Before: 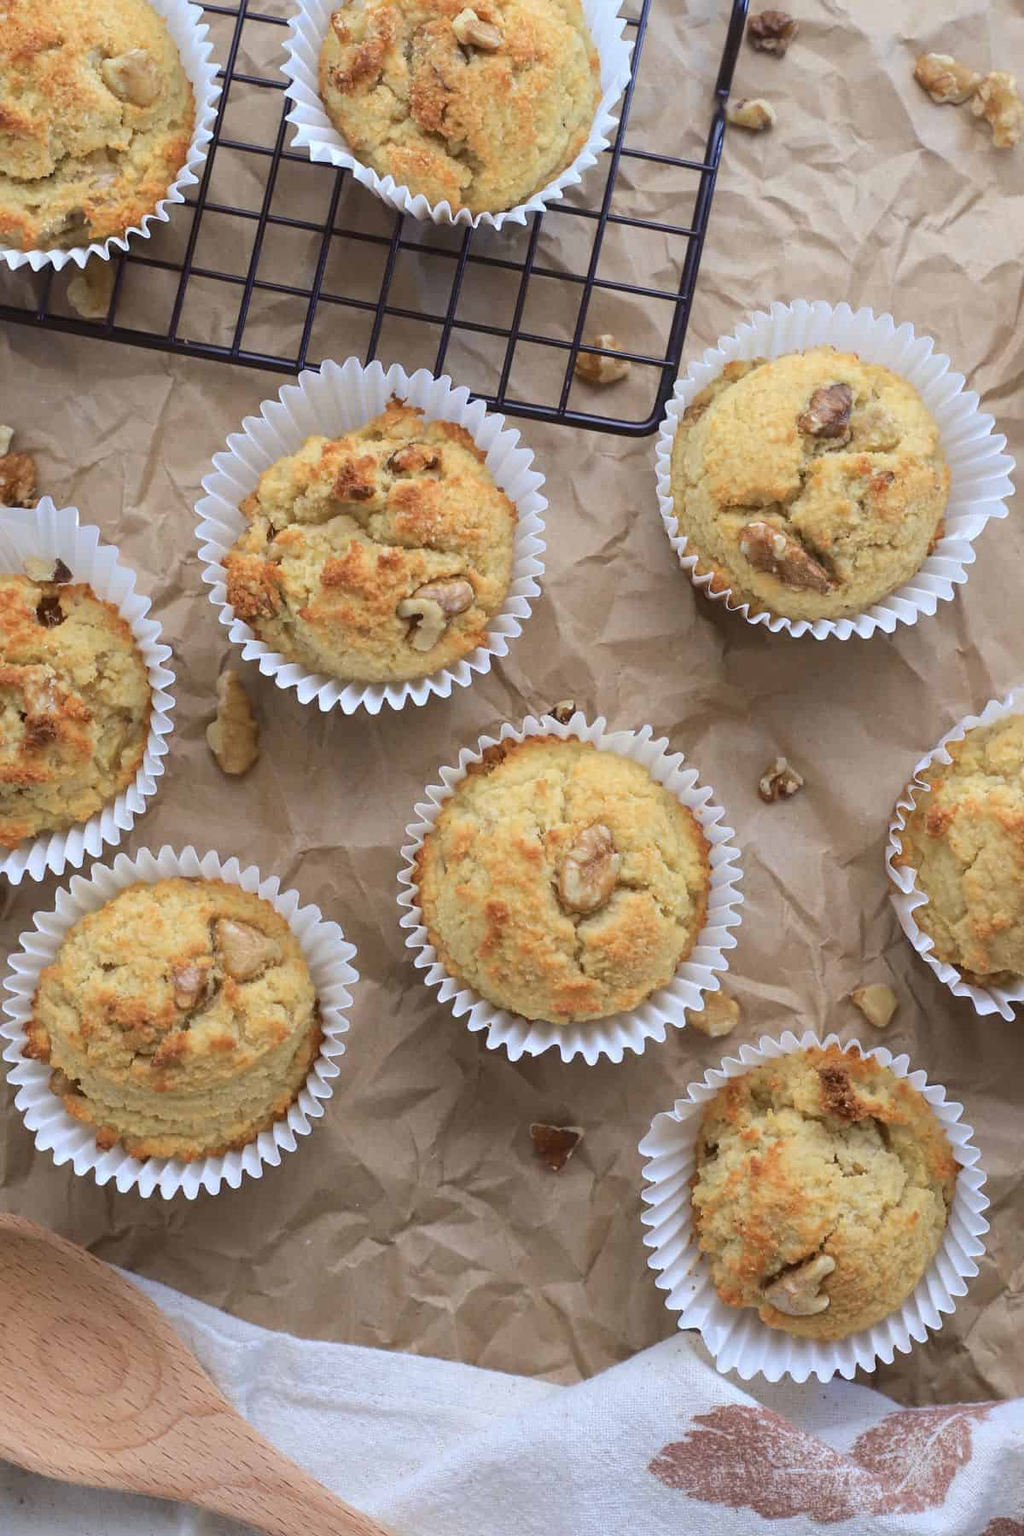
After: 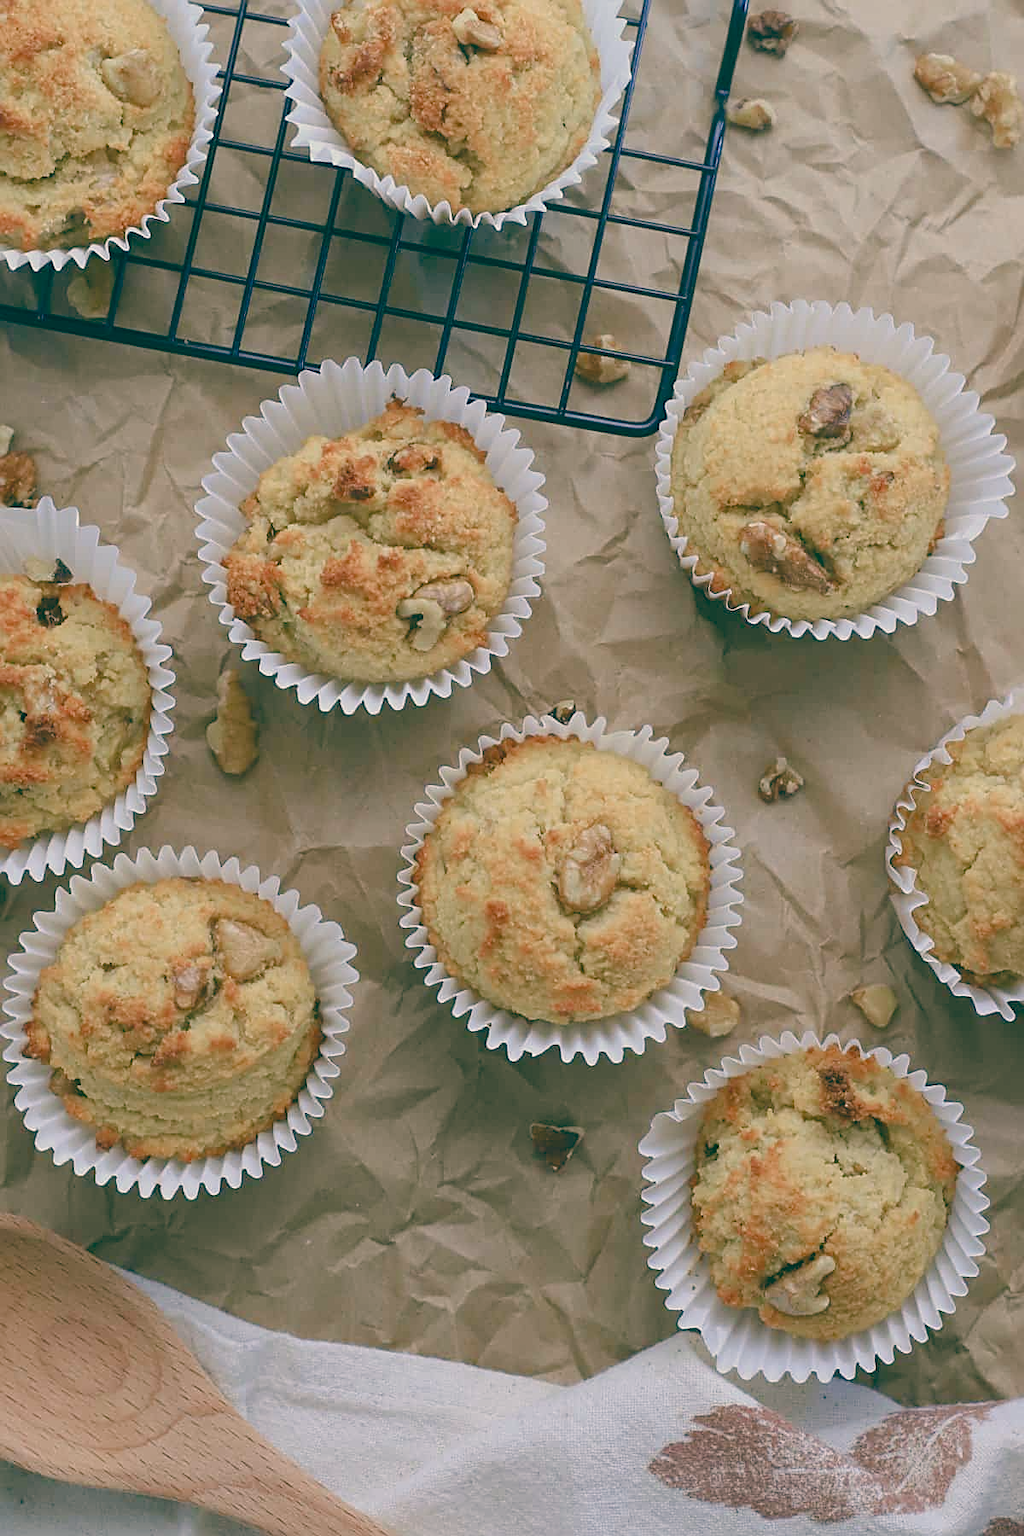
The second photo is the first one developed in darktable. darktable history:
color balance rgb: shadows lift › chroma 1%, shadows lift › hue 113°, highlights gain › chroma 0.2%, highlights gain › hue 333°, perceptual saturation grading › global saturation 20%, perceptual saturation grading › highlights -50%, perceptual saturation grading › shadows 25%, contrast -20%
color balance: lift [1.005, 0.99, 1.007, 1.01], gamma [1, 0.979, 1.011, 1.021], gain [0.923, 1.098, 1.025, 0.902], input saturation 90.45%, contrast 7.73%, output saturation 105.91%
sharpen: on, module defaults
